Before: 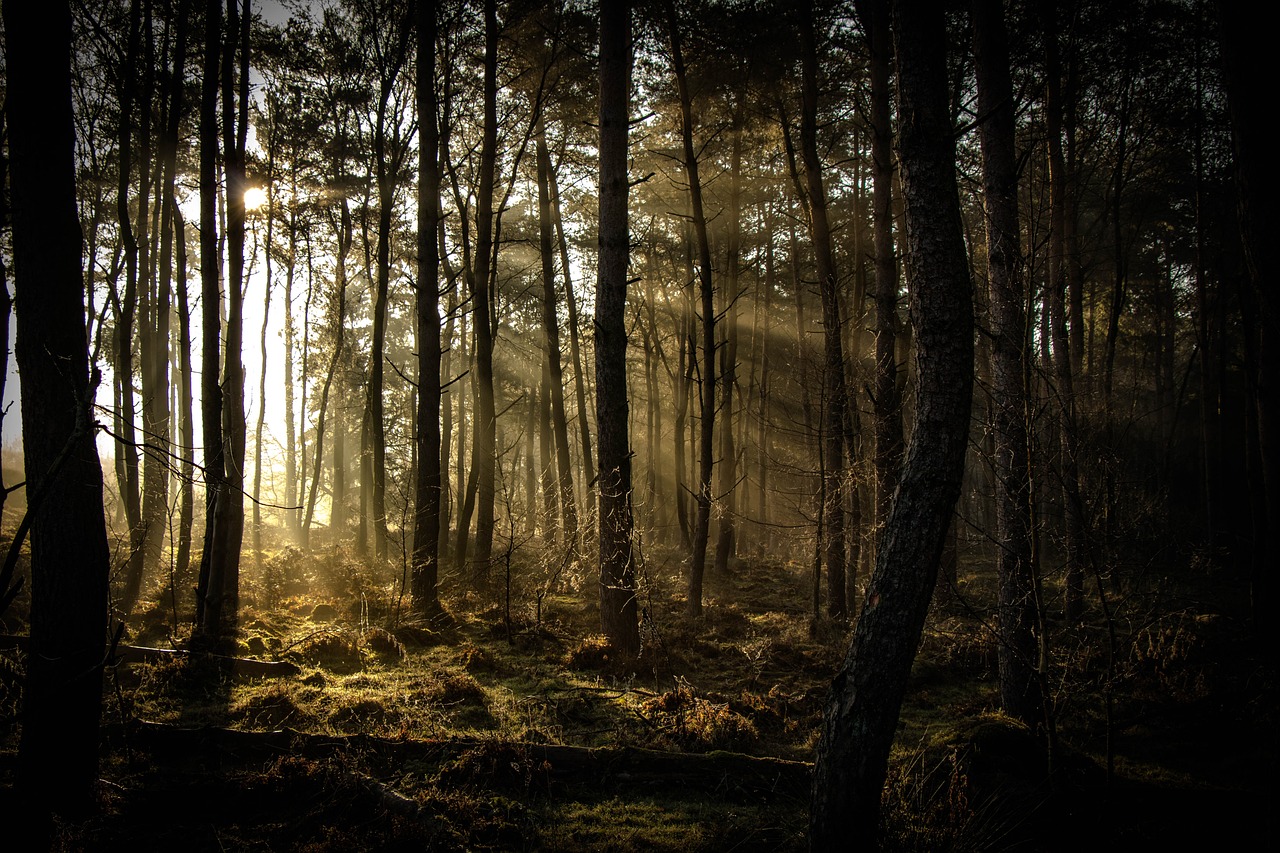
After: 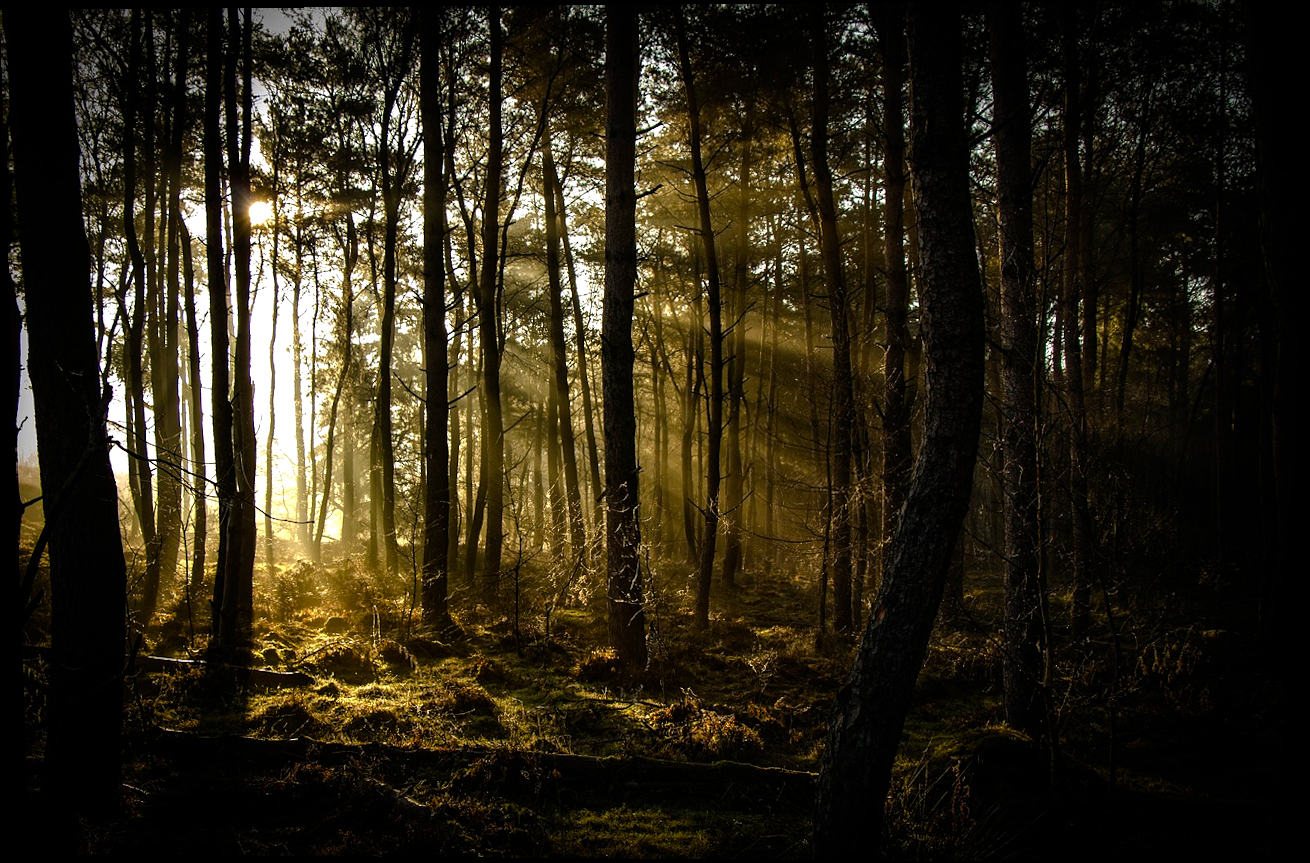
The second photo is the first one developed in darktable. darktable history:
rotate and perspective: lens shift (vertical) 0.048, lens shift (horizontal) -0.024, automatic cropping off
color balance rgb: shadows lift › luminance -20%, power › hue 72.24°, highlights gain › luminance 15%, global offset › hue 171.6°, perceptual saturation grading › highlights -15%, perceptual saturation grading › shadows 25%, global vibrance 35%, contrast 10%
